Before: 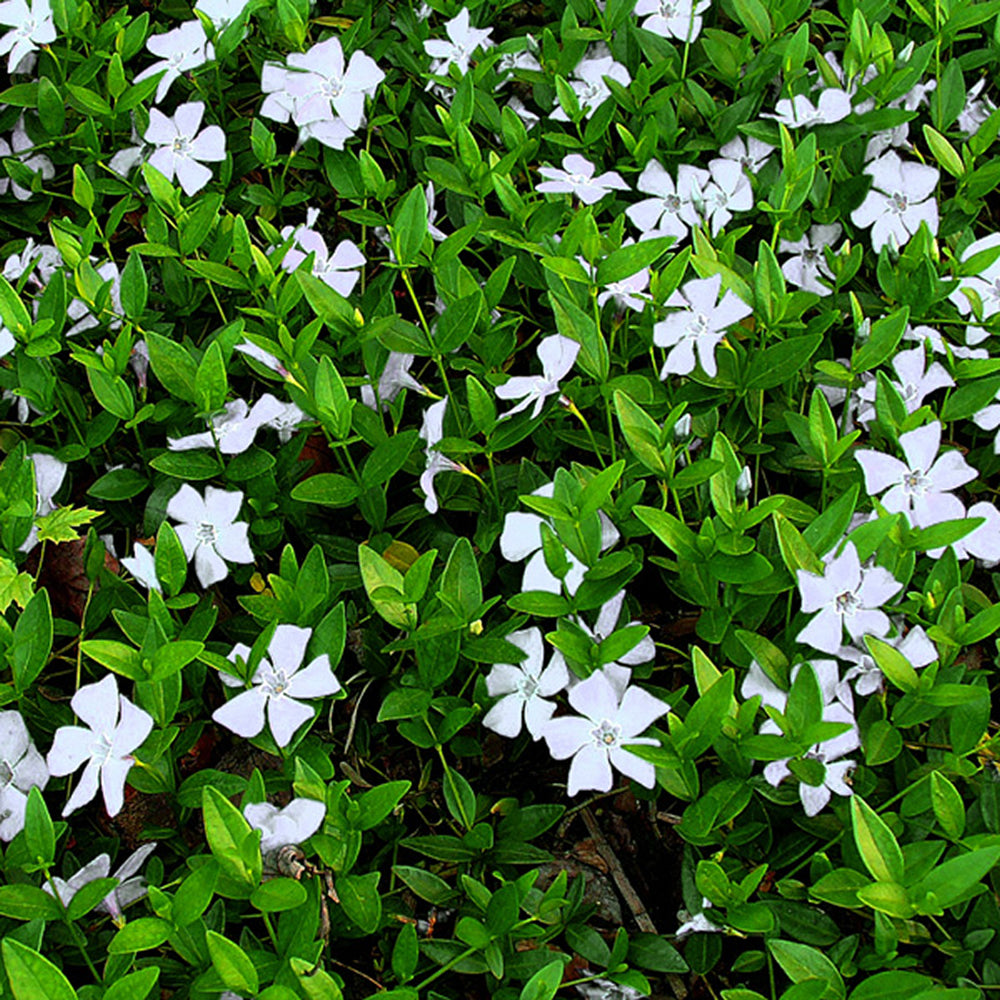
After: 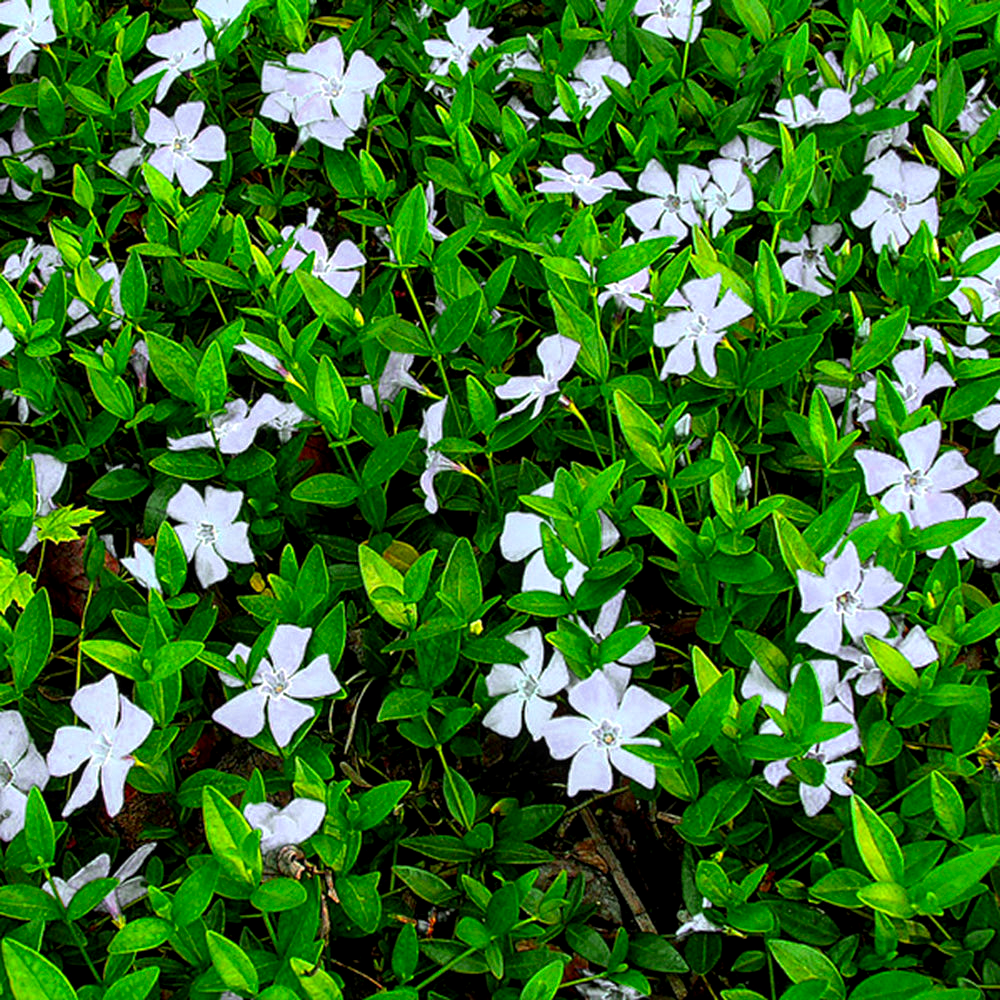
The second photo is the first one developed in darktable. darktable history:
local contrast: highlights 83%, shadows 81%
color zones: curves: ch0 [(0, 0.613) (0.01, 0.613) (0.245, 0.448) (0.498, 0.529) (0.642, 0.665) (0.879, 0.777) (0.99, 0.613)]; ch1 [(0, 0) (0.143, 0) (0.286, 0) (0.429, 0) (0.571, 0) (0.714, 0) (0.857, 0)], mix -131.09%
